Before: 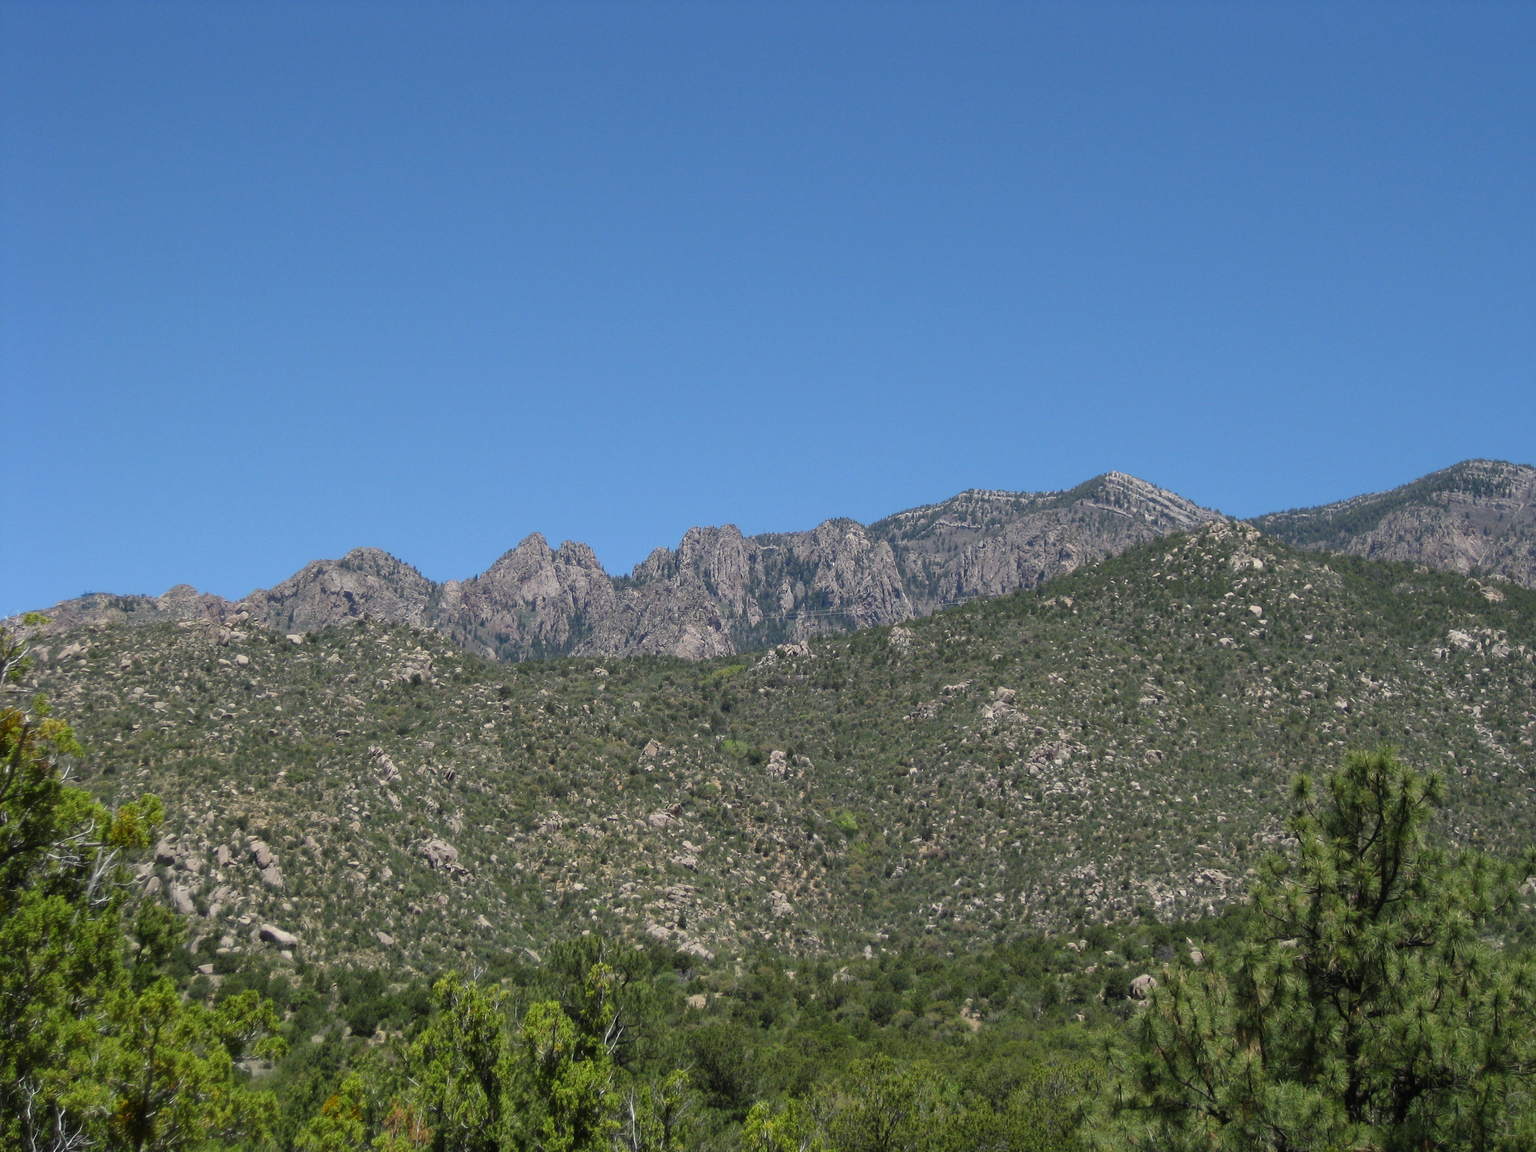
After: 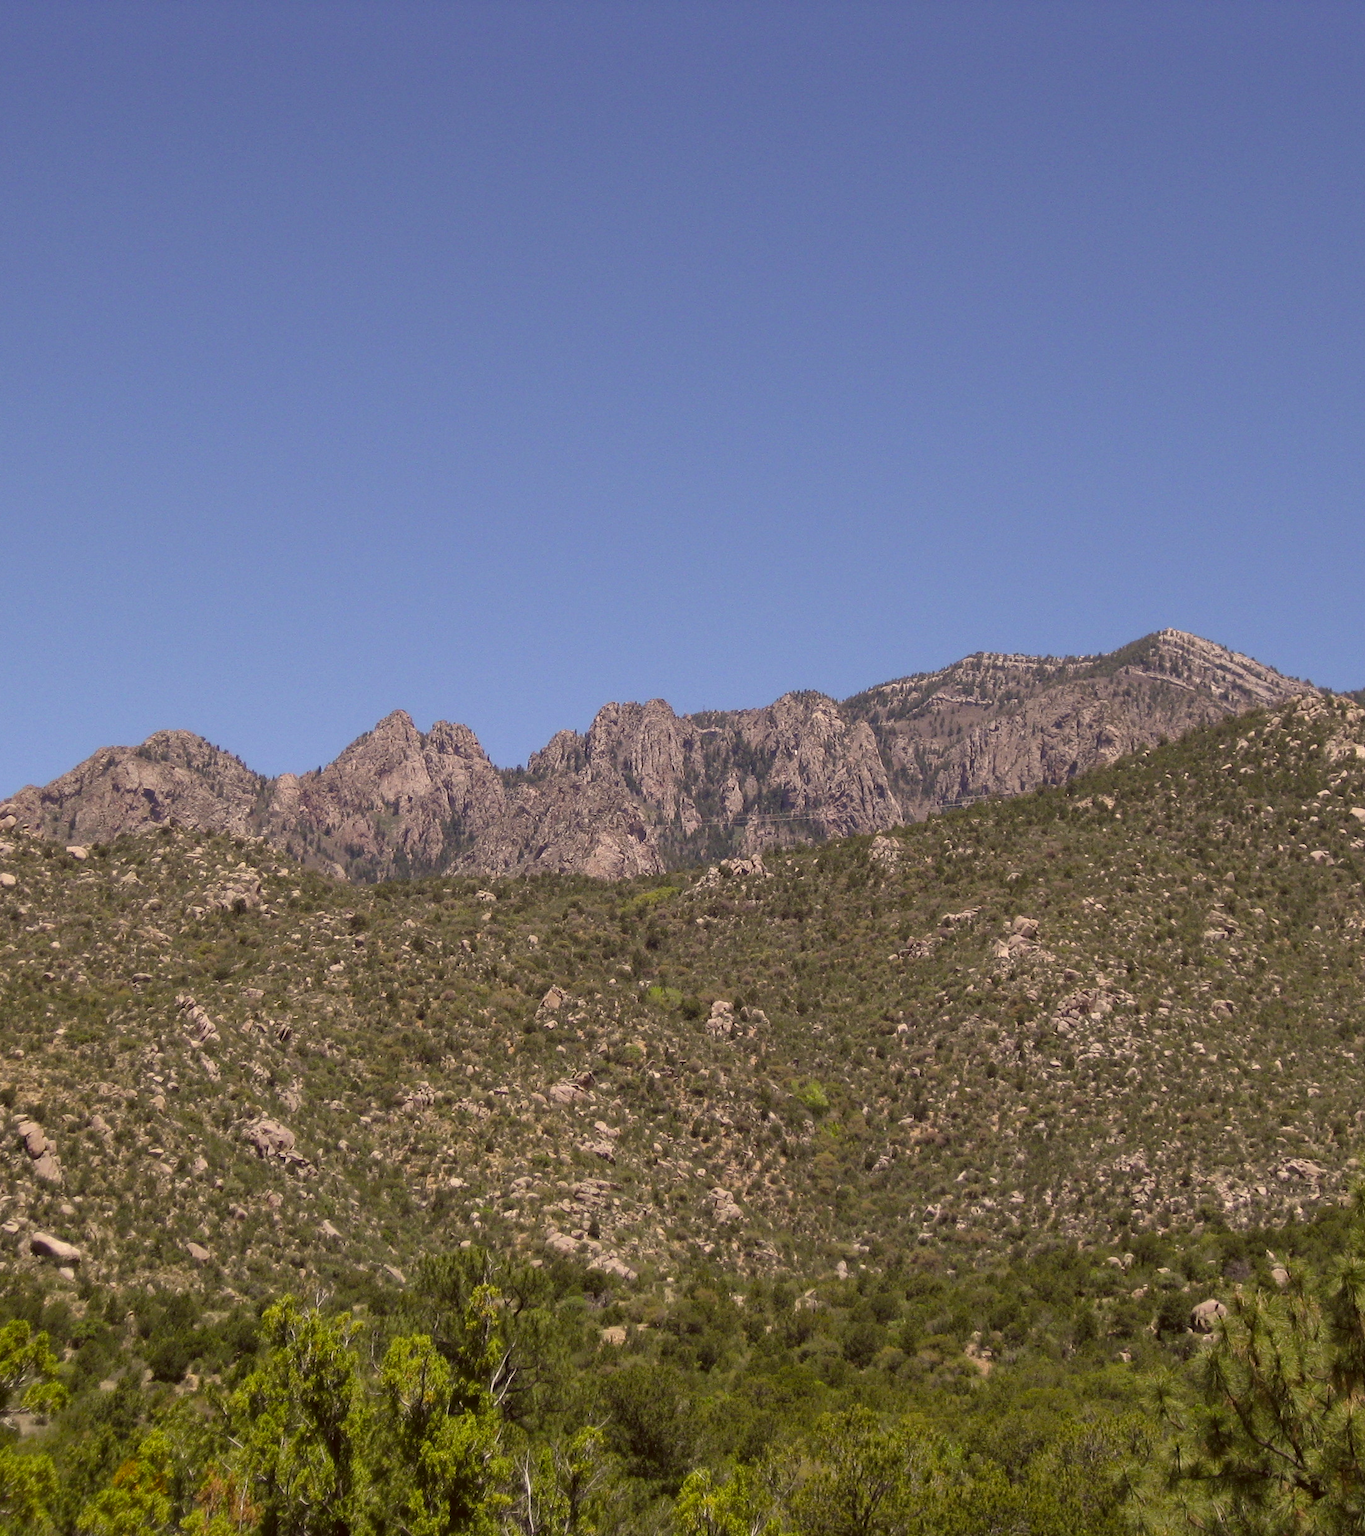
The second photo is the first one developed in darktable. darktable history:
crop: left 15.423%, right 17.889%
haze removal: compatibility mode true, adaptive false
color correction: highlights a* 10.23, highlights b* 9.71, shadows a* 8.71, shadows b* 7.93, saturation 0.784
color balance rgb: linear chroma grading › global chroma 18.529%, perceptual saturation grading › global saturation 0.401%, global vibrance 20%
